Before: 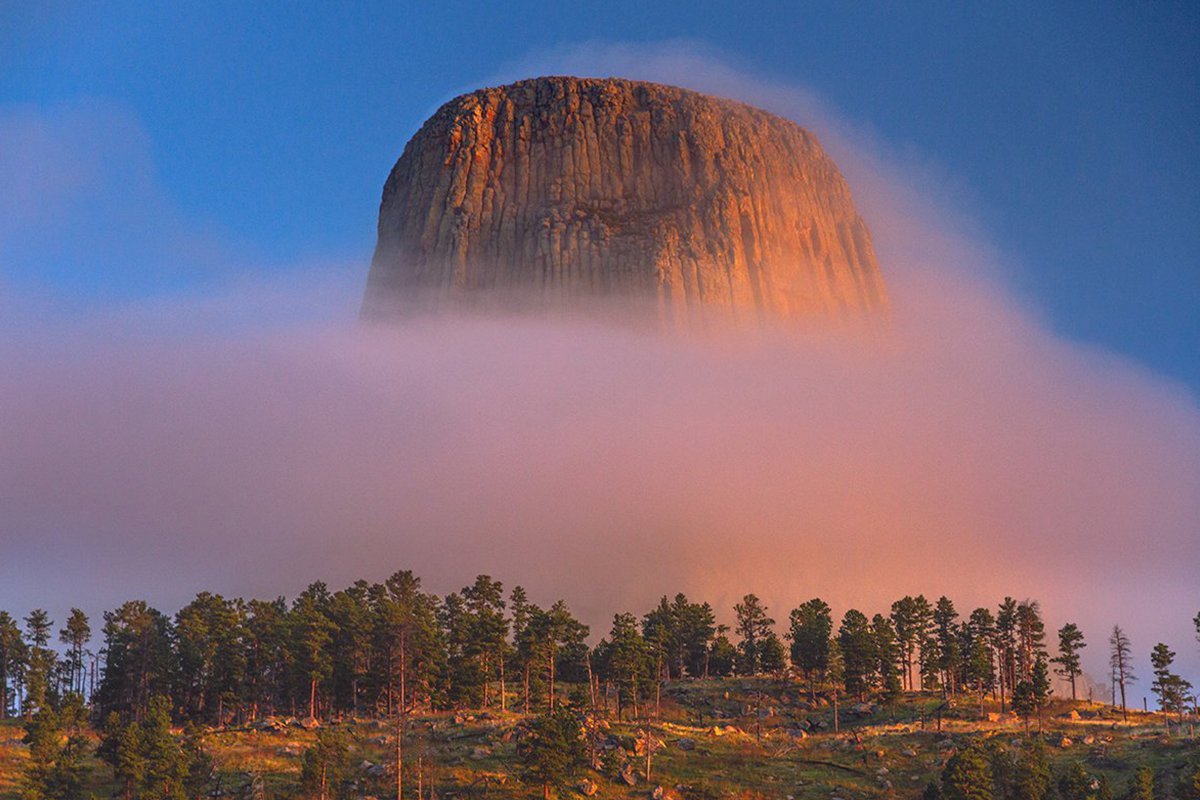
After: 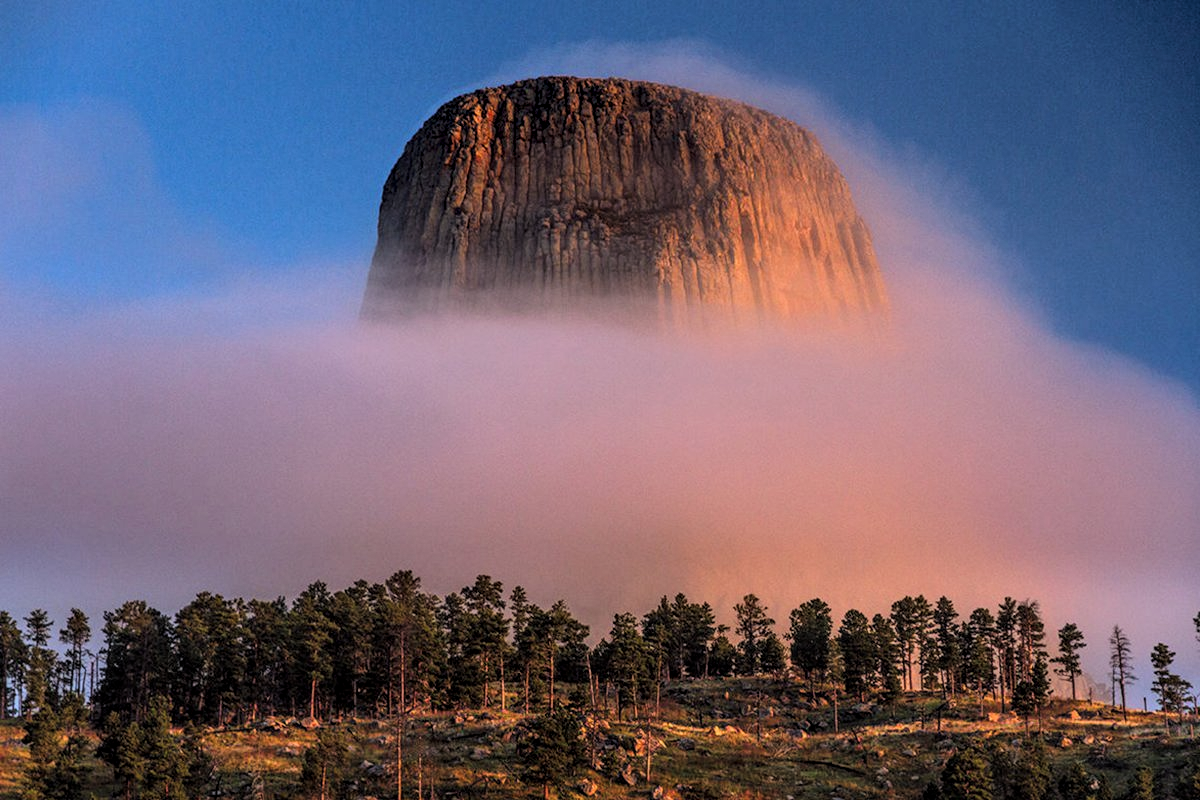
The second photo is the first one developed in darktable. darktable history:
local contrast: on, module defaults
filmic rgb: black relative exposure -7.5 EV, white relative exposure 4.99 EV, hardness 3.34, contrast 1.3, add noise in highlights 0, preserve chrominance luminance Y, color science v3 (2019), use custom middle-gray values true, contrast in highlights soft
